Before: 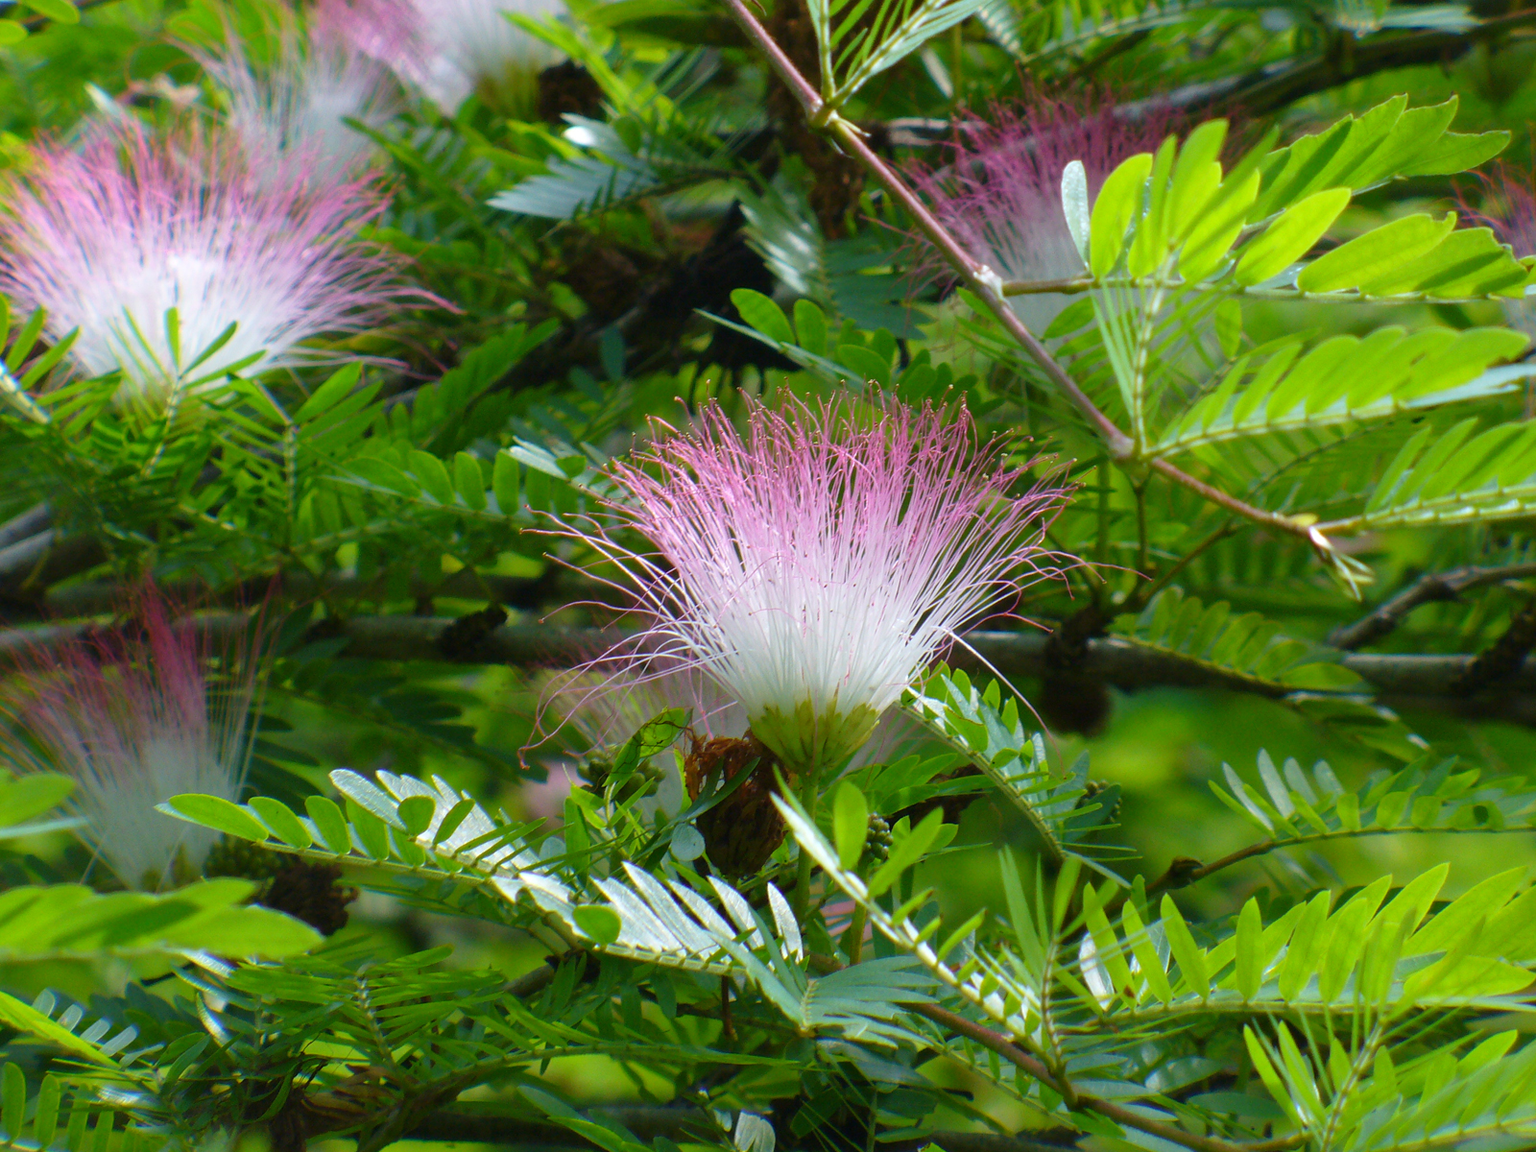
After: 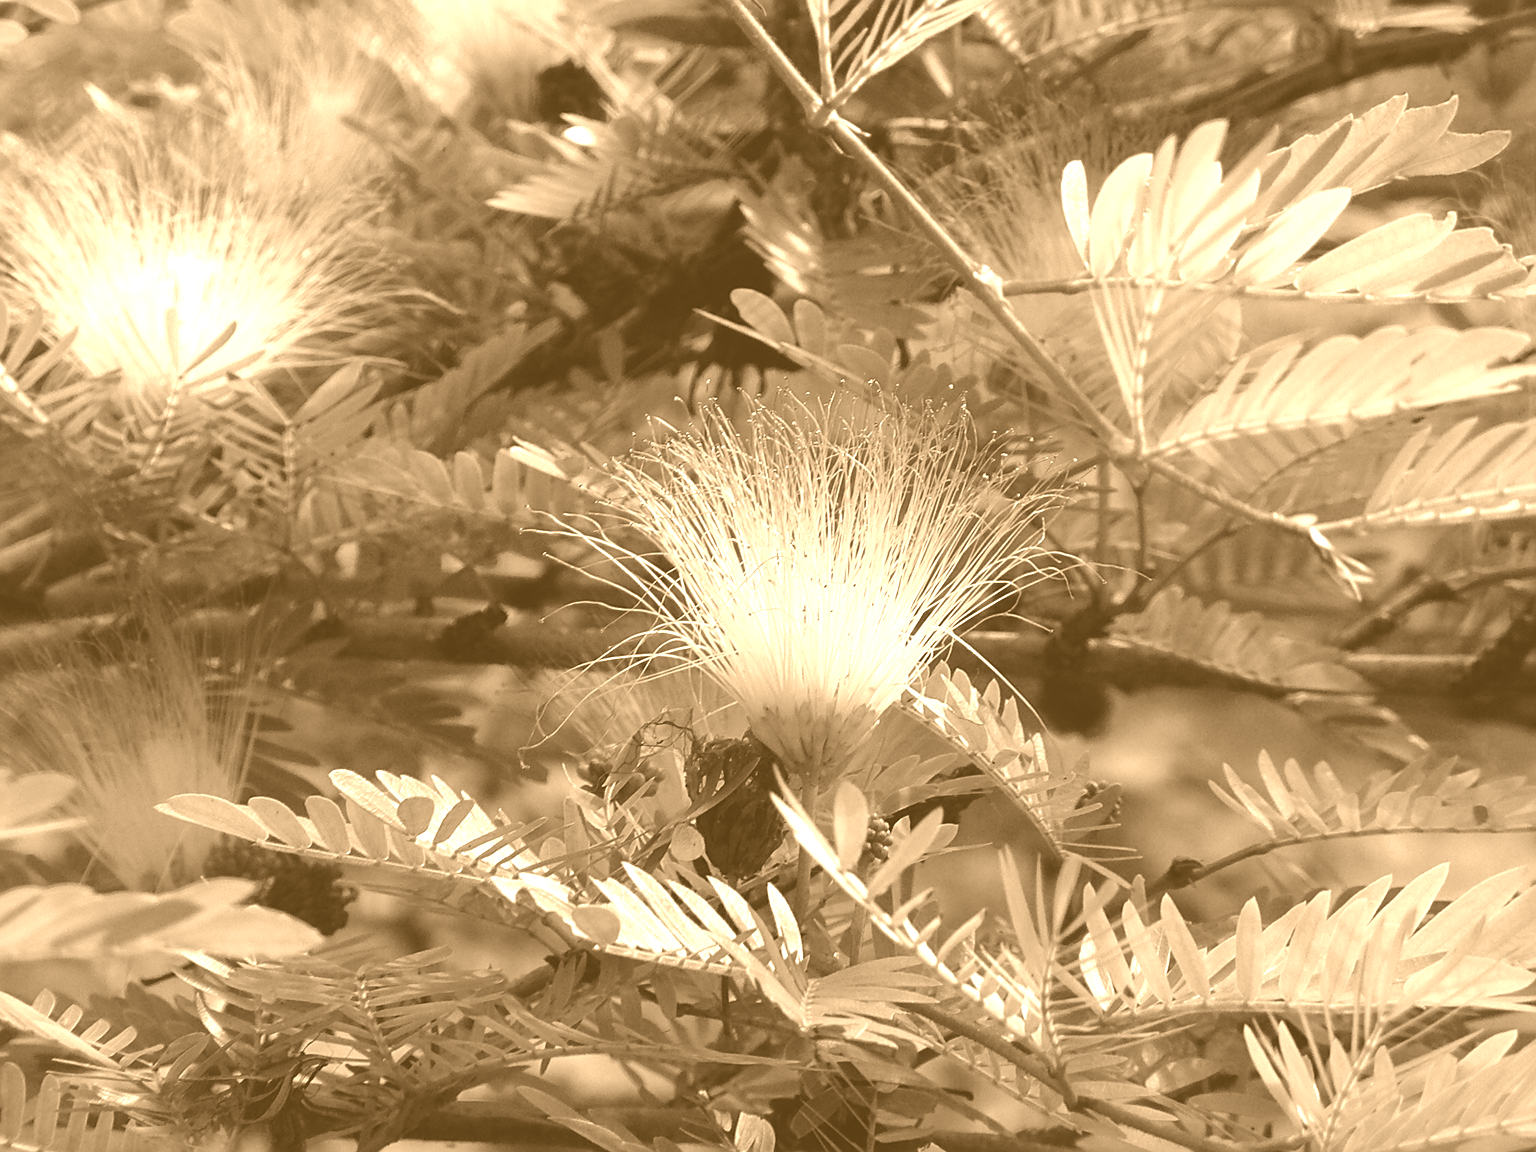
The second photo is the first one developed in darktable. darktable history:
sharpen: on, module defaults
colorize: hue 28.8°, source mix 100%
contrast brightness saturation: brightness -0.09
